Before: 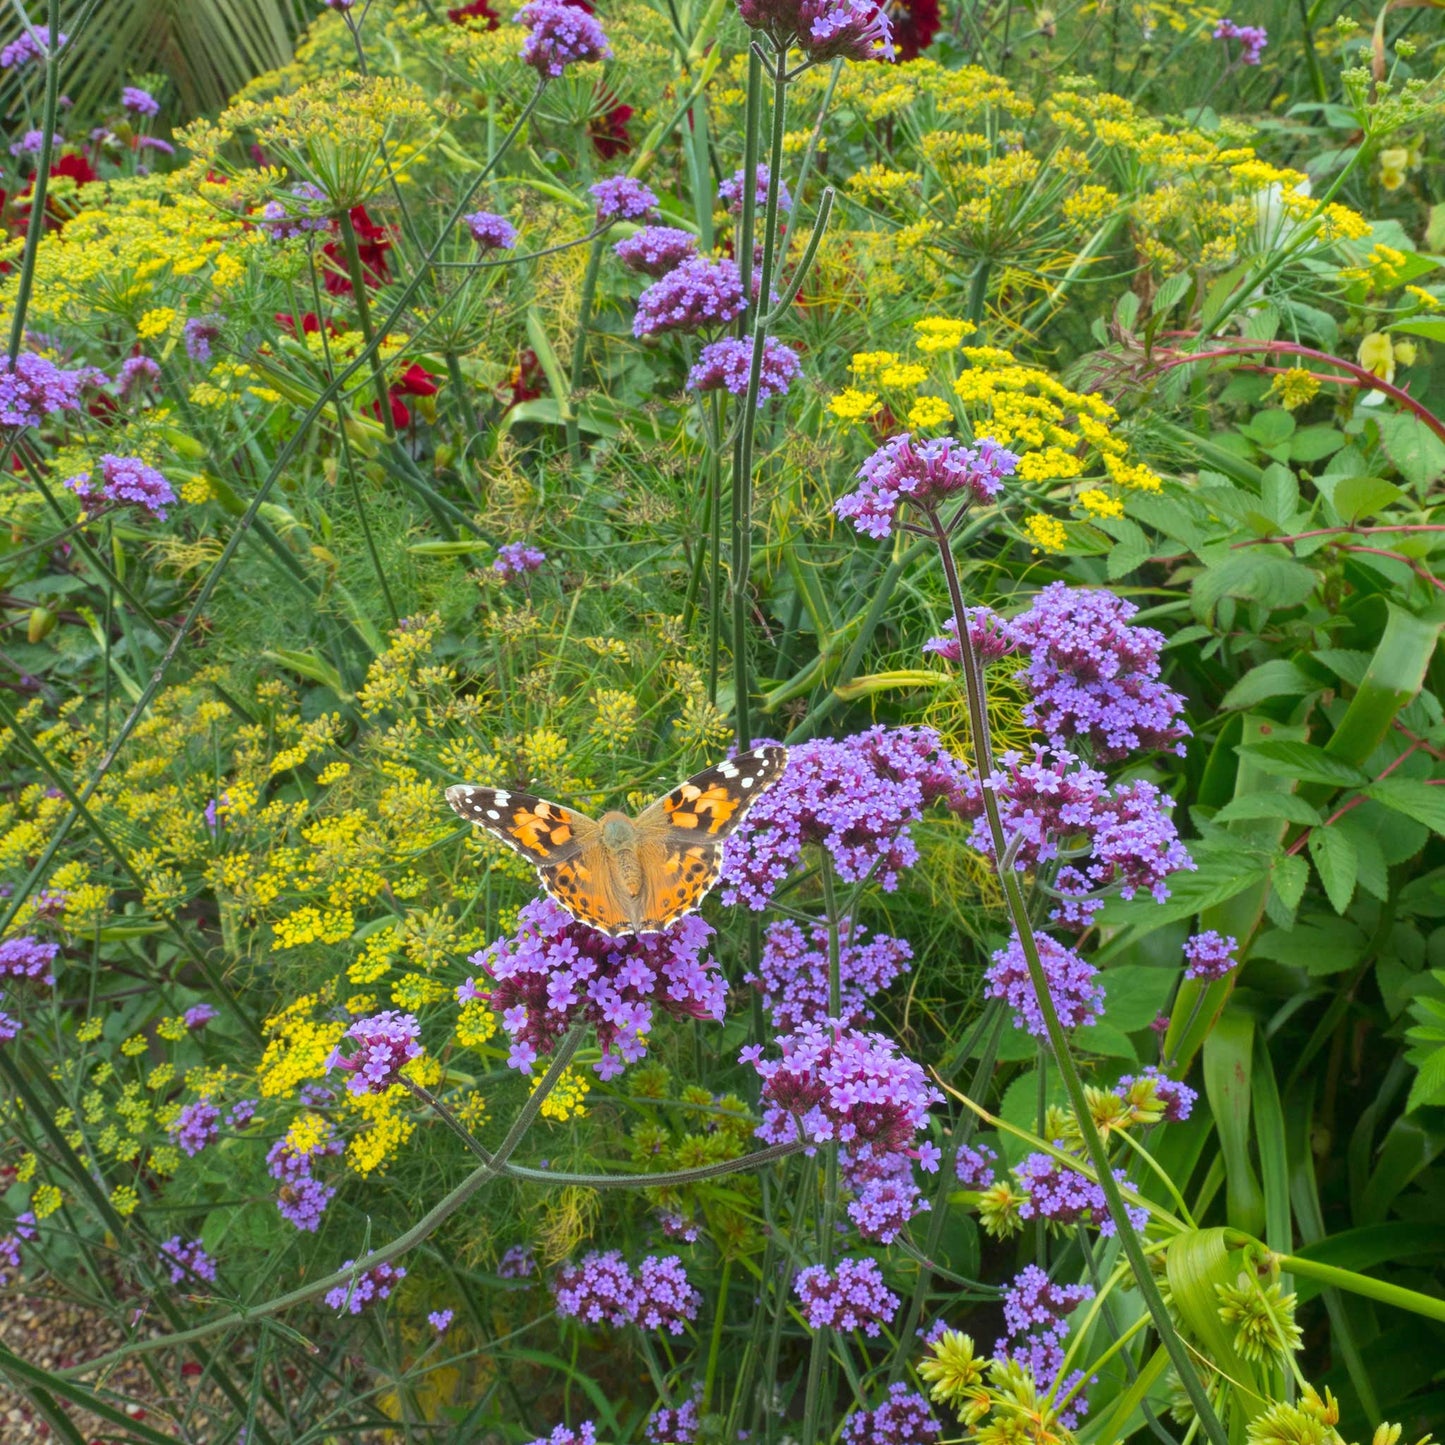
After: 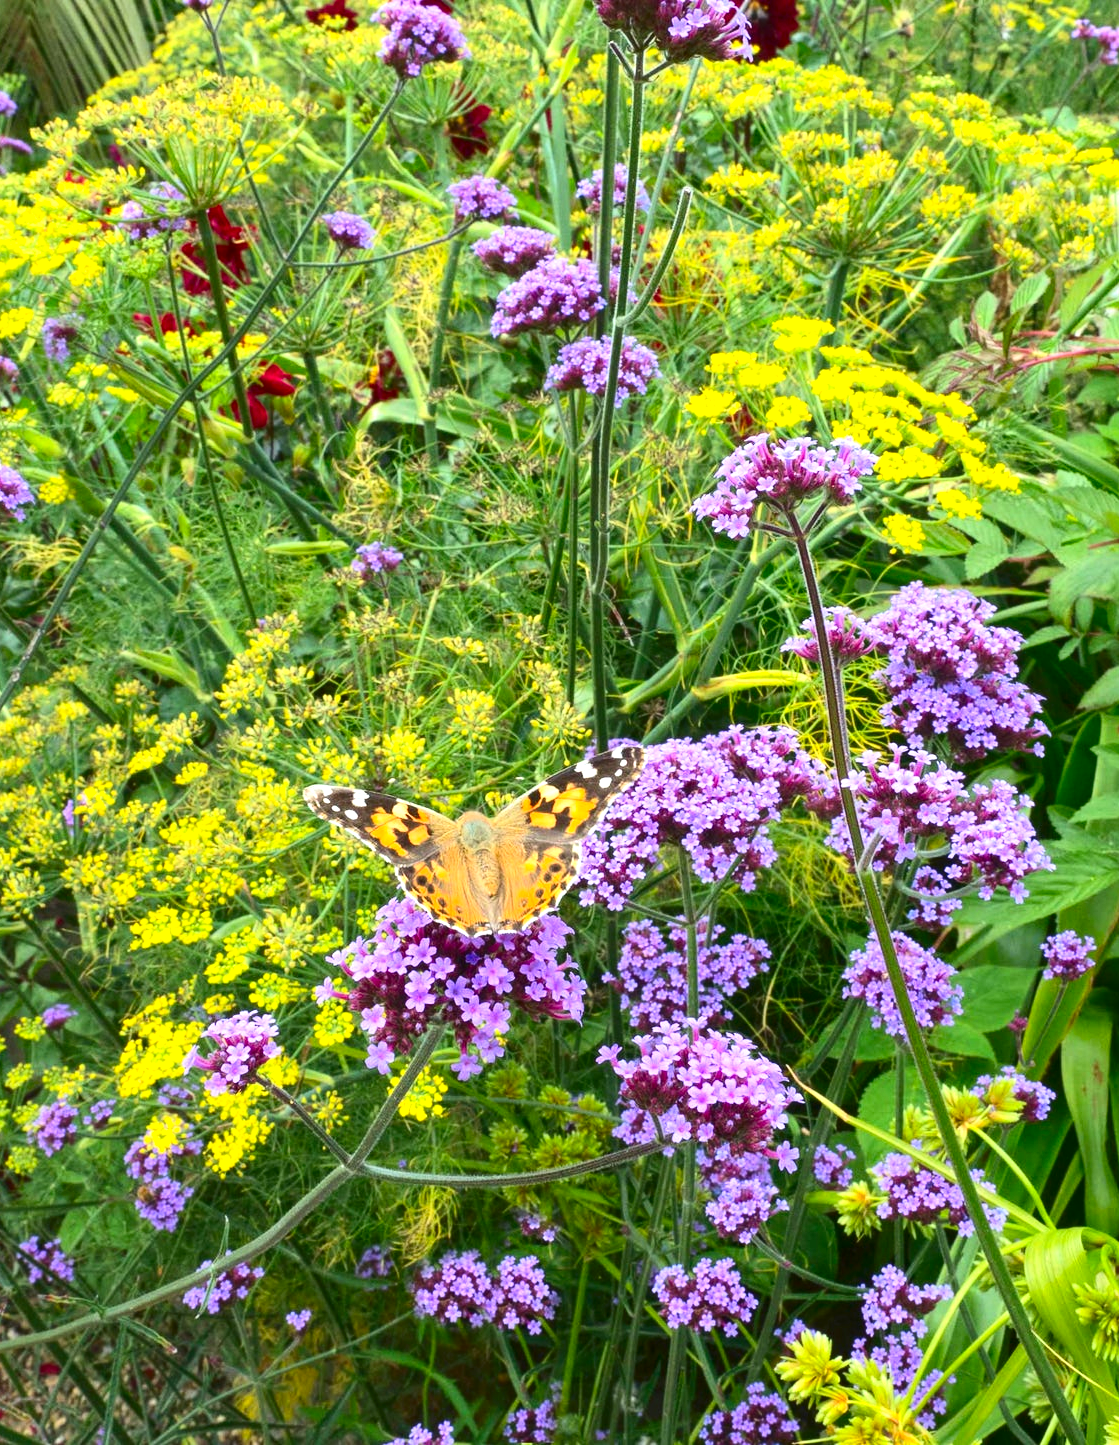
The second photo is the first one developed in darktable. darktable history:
crop: left 9.88%, right 12.664%
contrast brightness saturation: contrast 0.2, brightness -0.11, saturation 0.1
exposure: exposure 0.74 EV, compensate highlight preservation false
